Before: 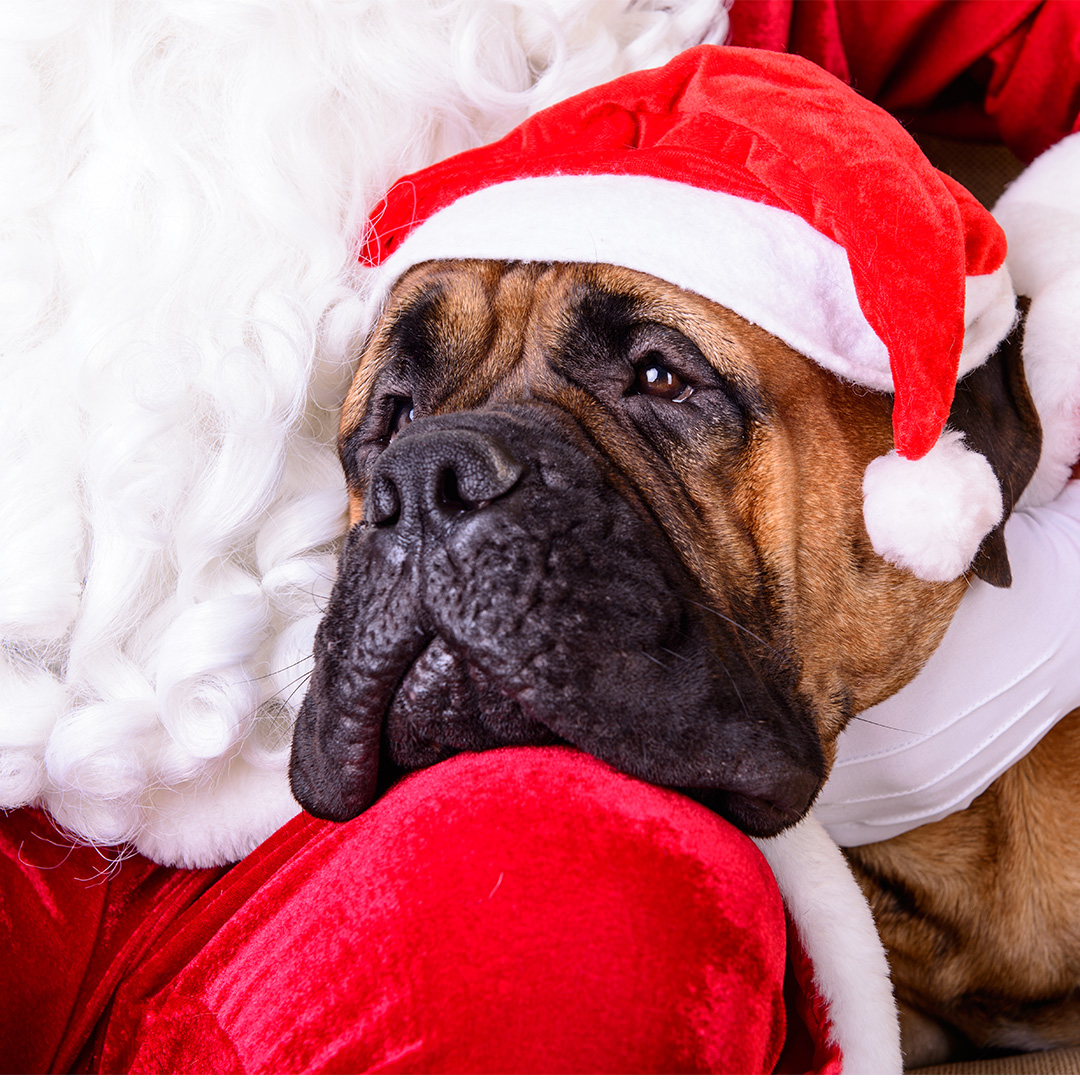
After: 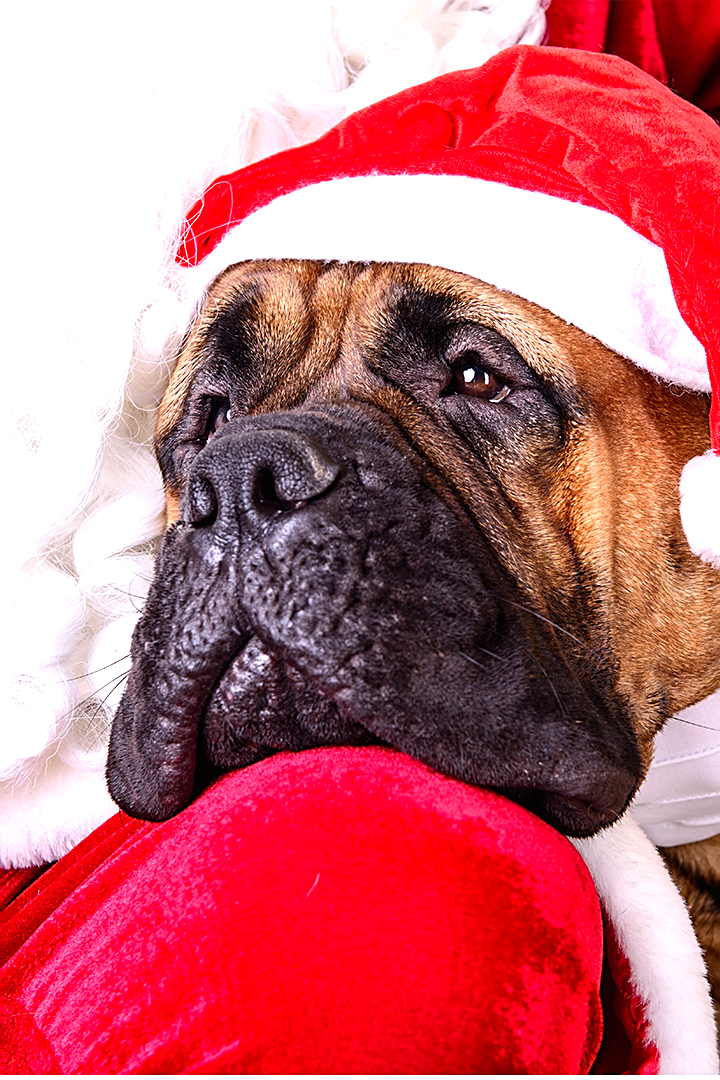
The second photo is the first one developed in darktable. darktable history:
sharpen: on, module defaults
crop: left 16.987%, right 16.29%
levels: levels [0, 0.43, 0.859]
